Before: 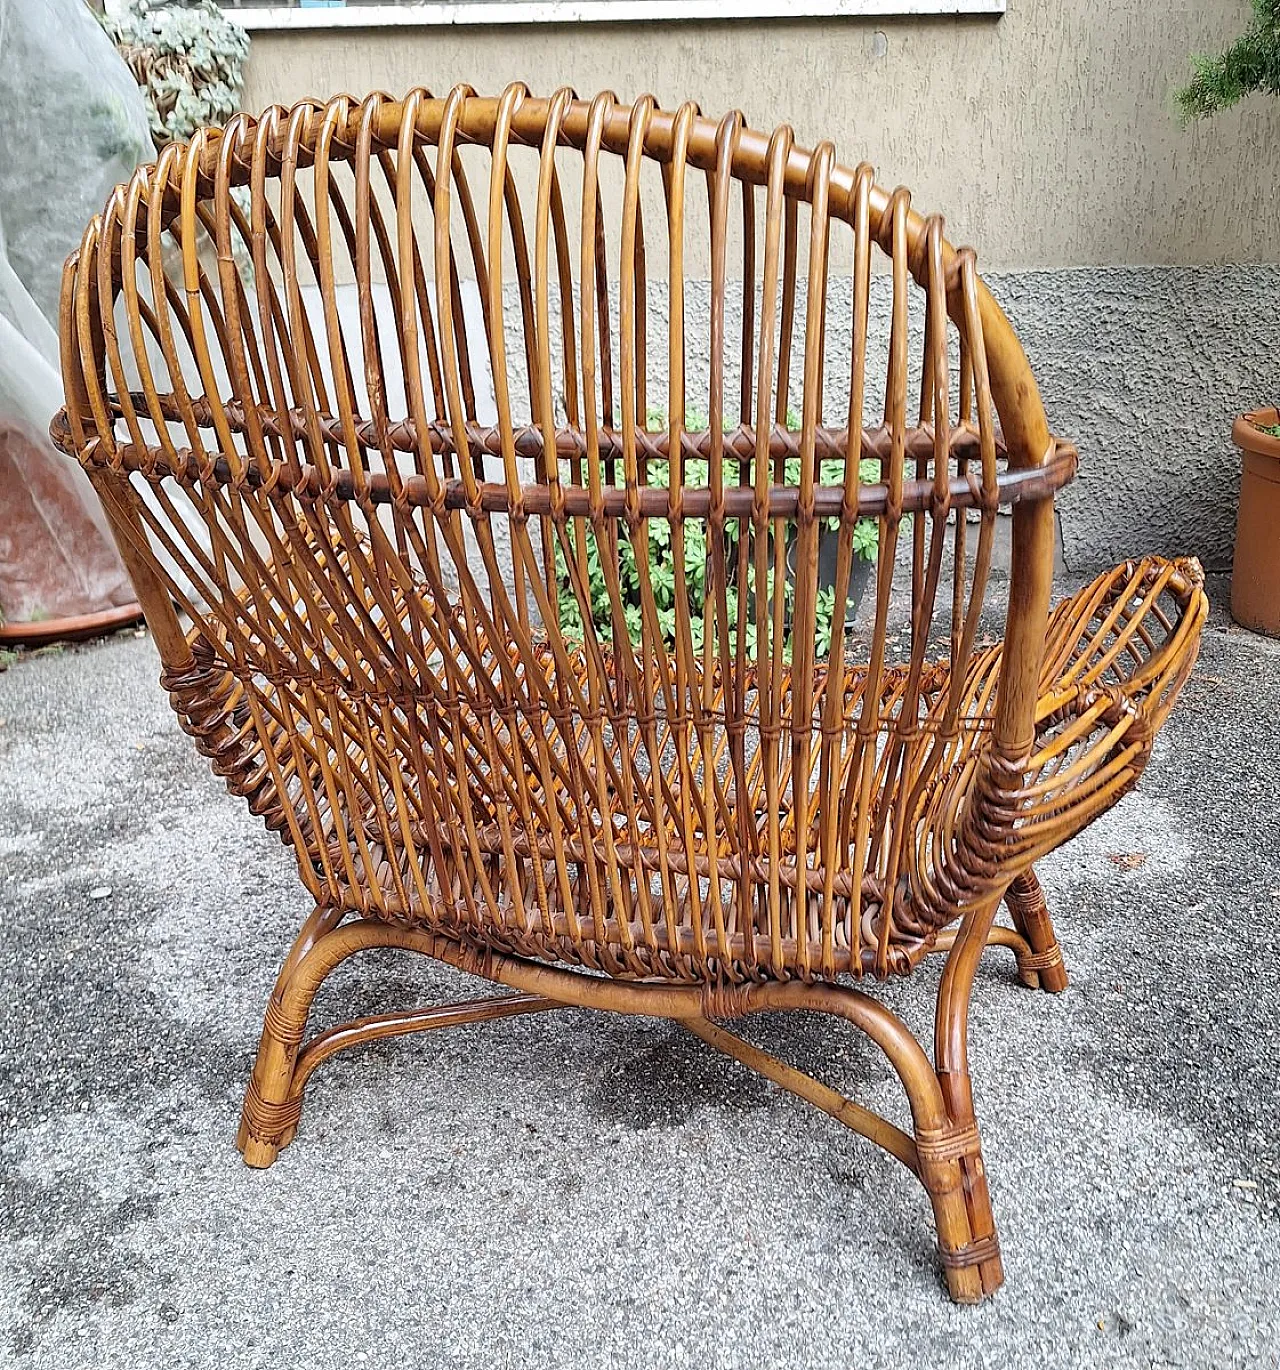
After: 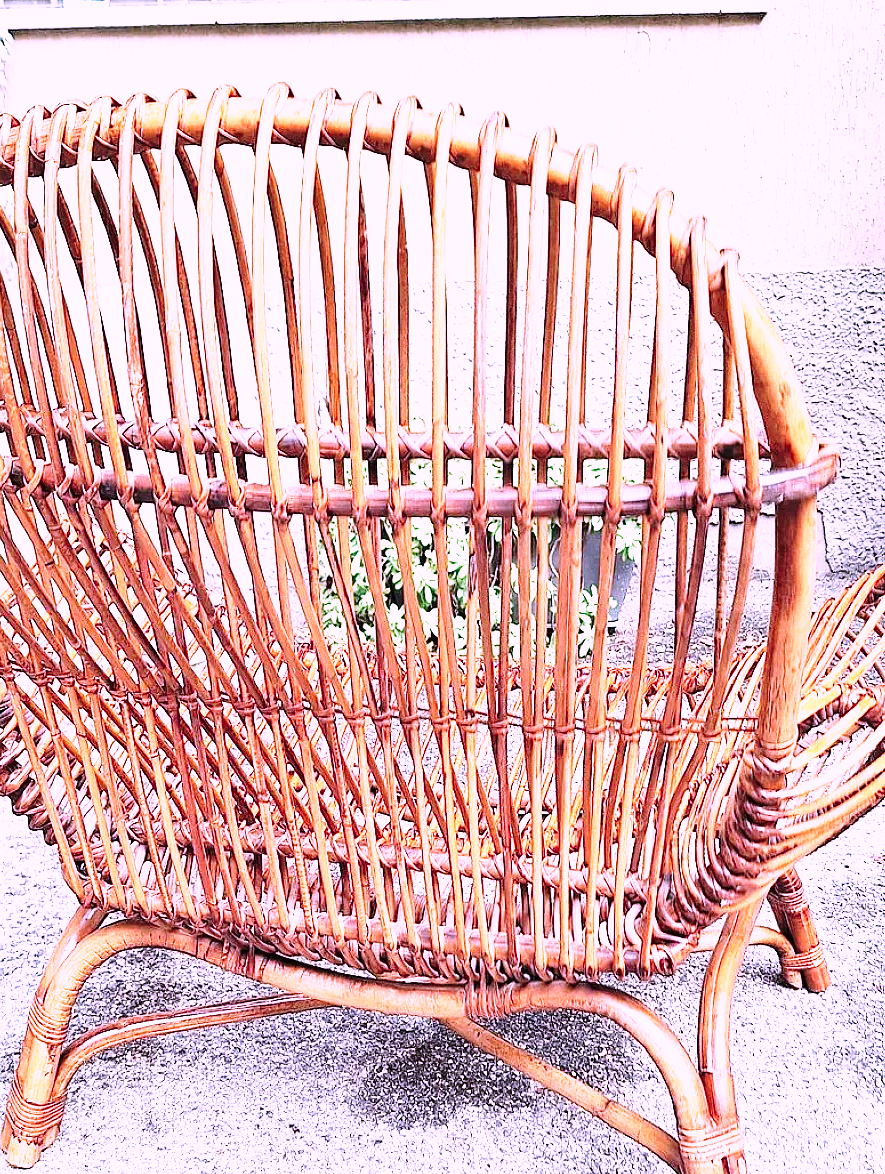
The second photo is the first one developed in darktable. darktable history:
base curve: curves: ch0 [(0, 0) (0.026, 0.03) (0.109, 0.232) (0.351, 0.748) (0.669, 0.968) (1, 1)], preserve colors none
color correction: highlights a* 15.24, highlights b* -25.74
exposure: black level correction 0, exposure 0.691 EV, compensate highlight preservation false
crop: left 18.534%, right 12.263%, bottom 14.299%
